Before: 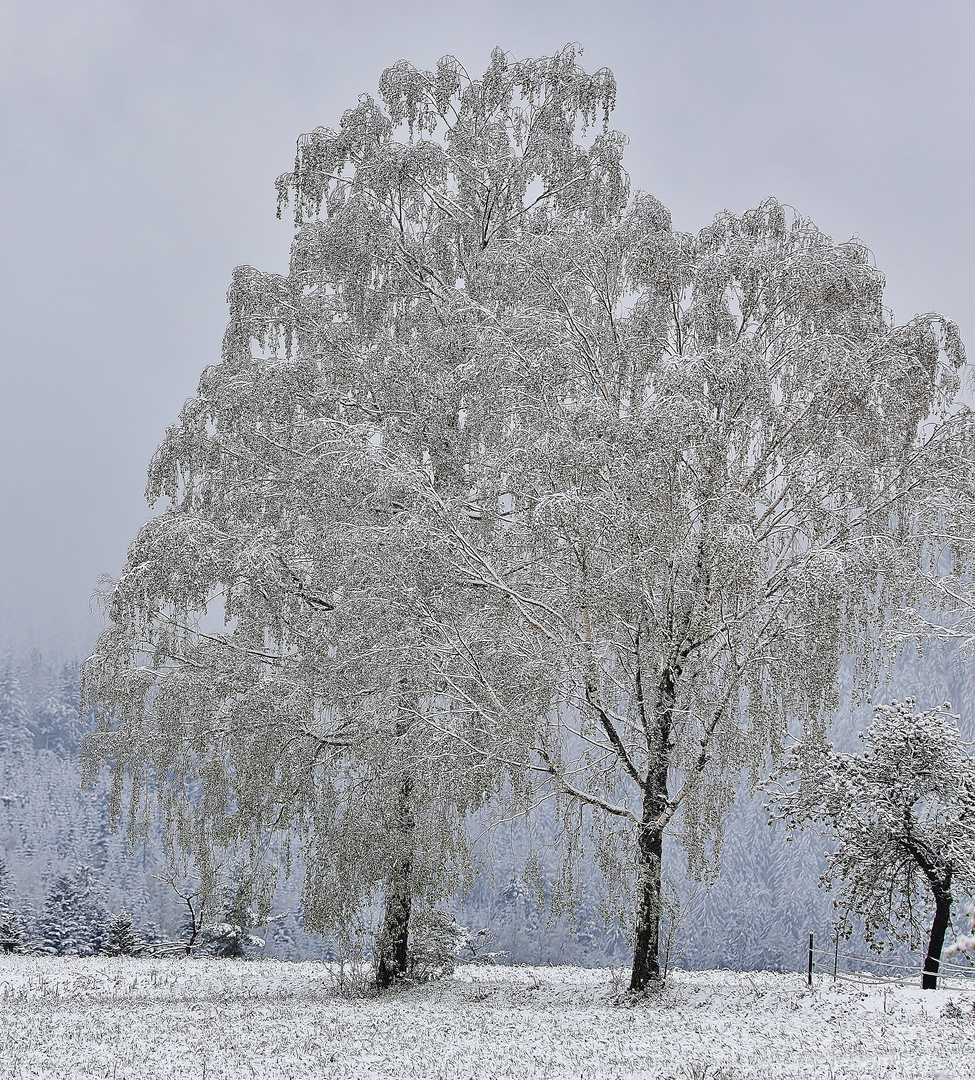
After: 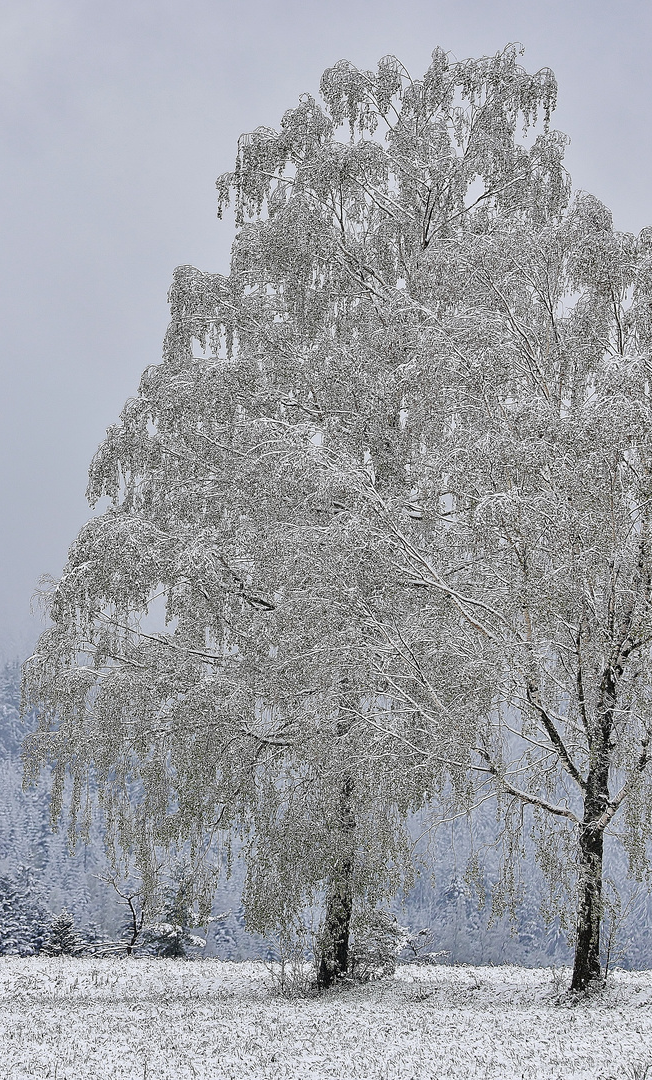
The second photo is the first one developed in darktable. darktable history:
crop and rotate: left 6.218%, right 26.829%
